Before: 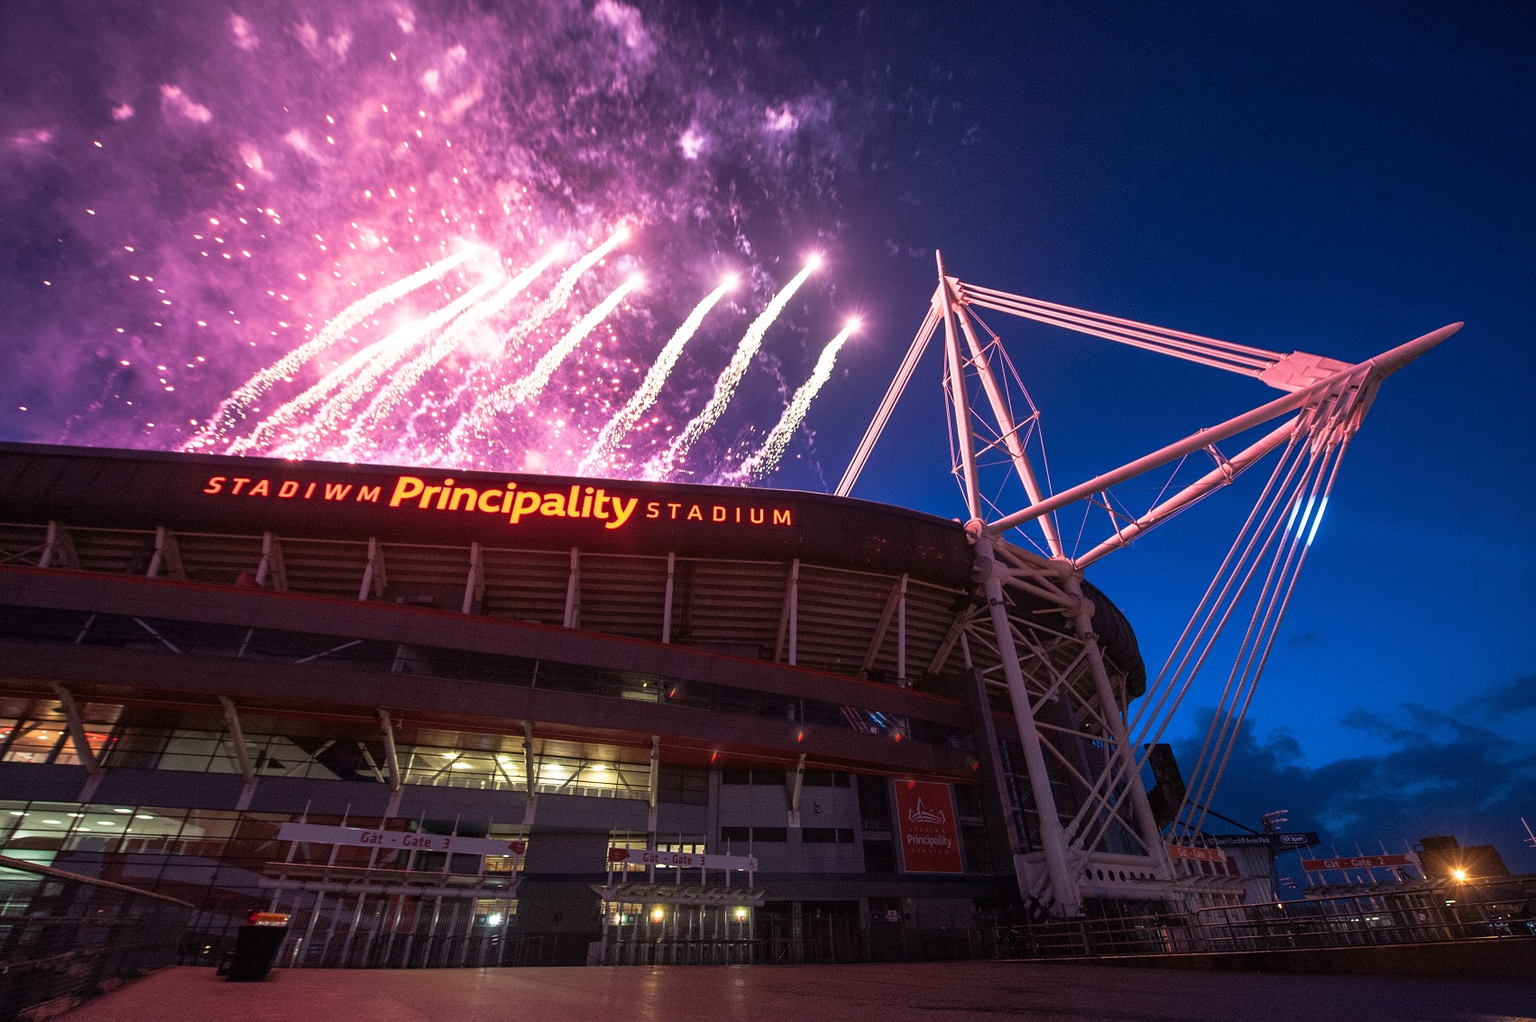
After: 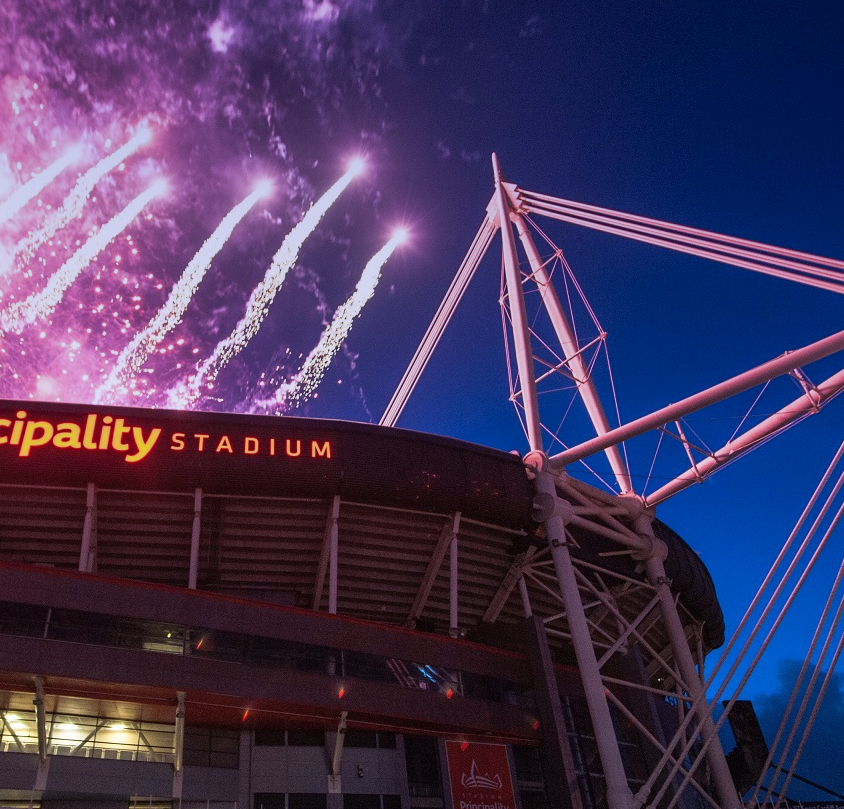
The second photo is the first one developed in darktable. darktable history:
graduated density: hue 238.83°, saturation 50%
crop: left 32.075%, top 10.976%, right 18.355%, bottom 17.596%
